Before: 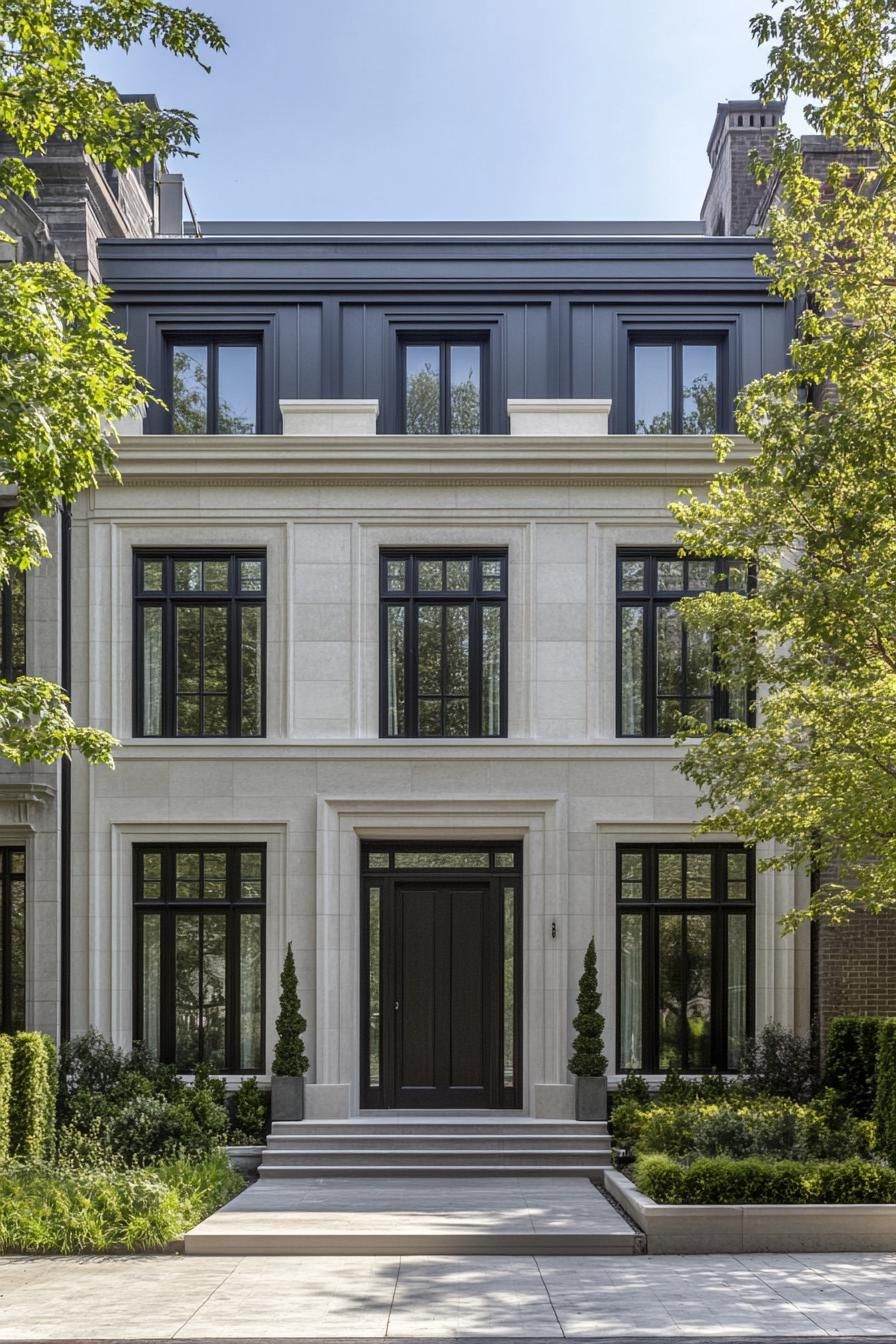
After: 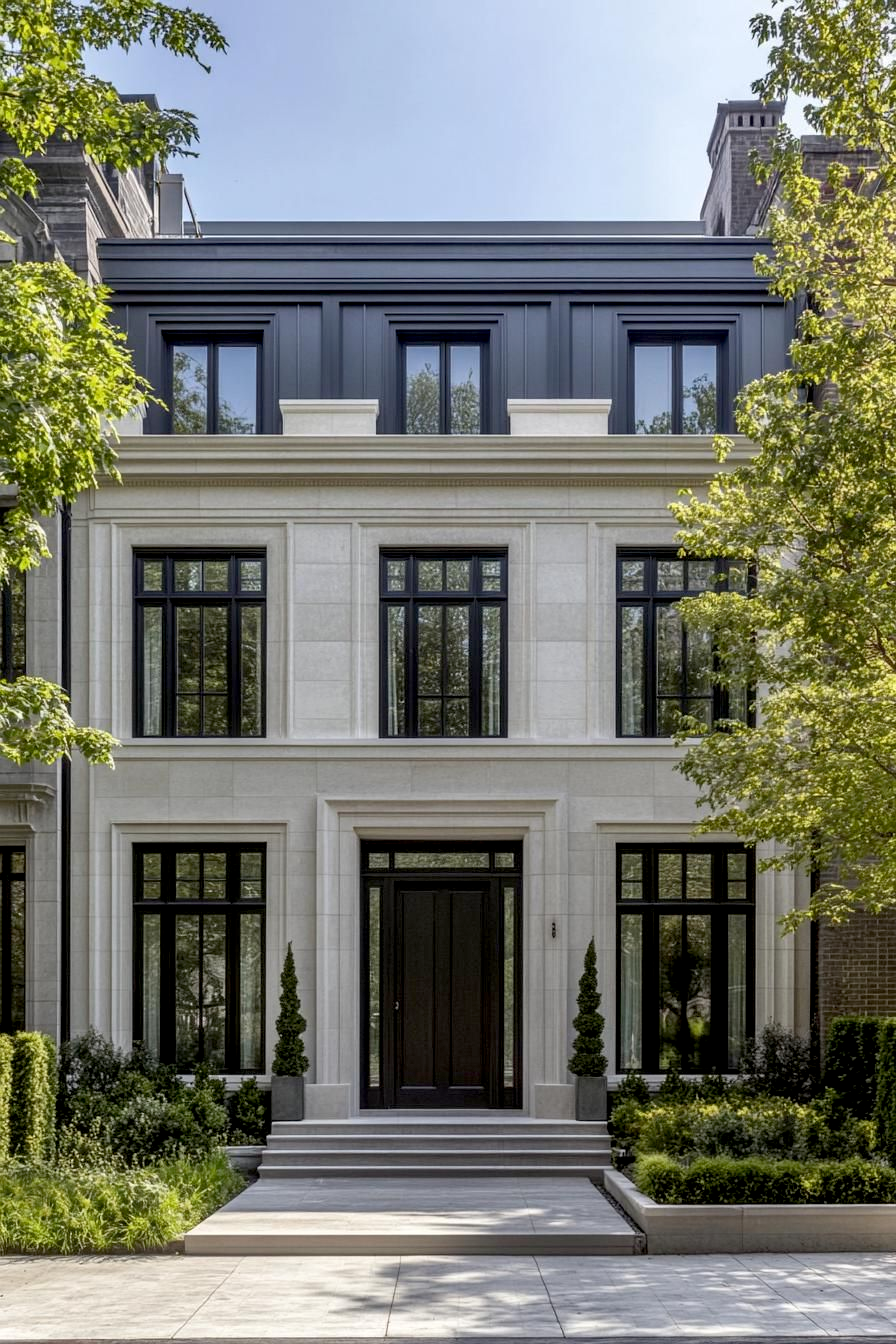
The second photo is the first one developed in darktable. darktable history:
color correction: highlights b* -0.012, saturation 0.982
exposure: black level correction 0.01, exposure 0.008 EV, compensate highlight preservation false
